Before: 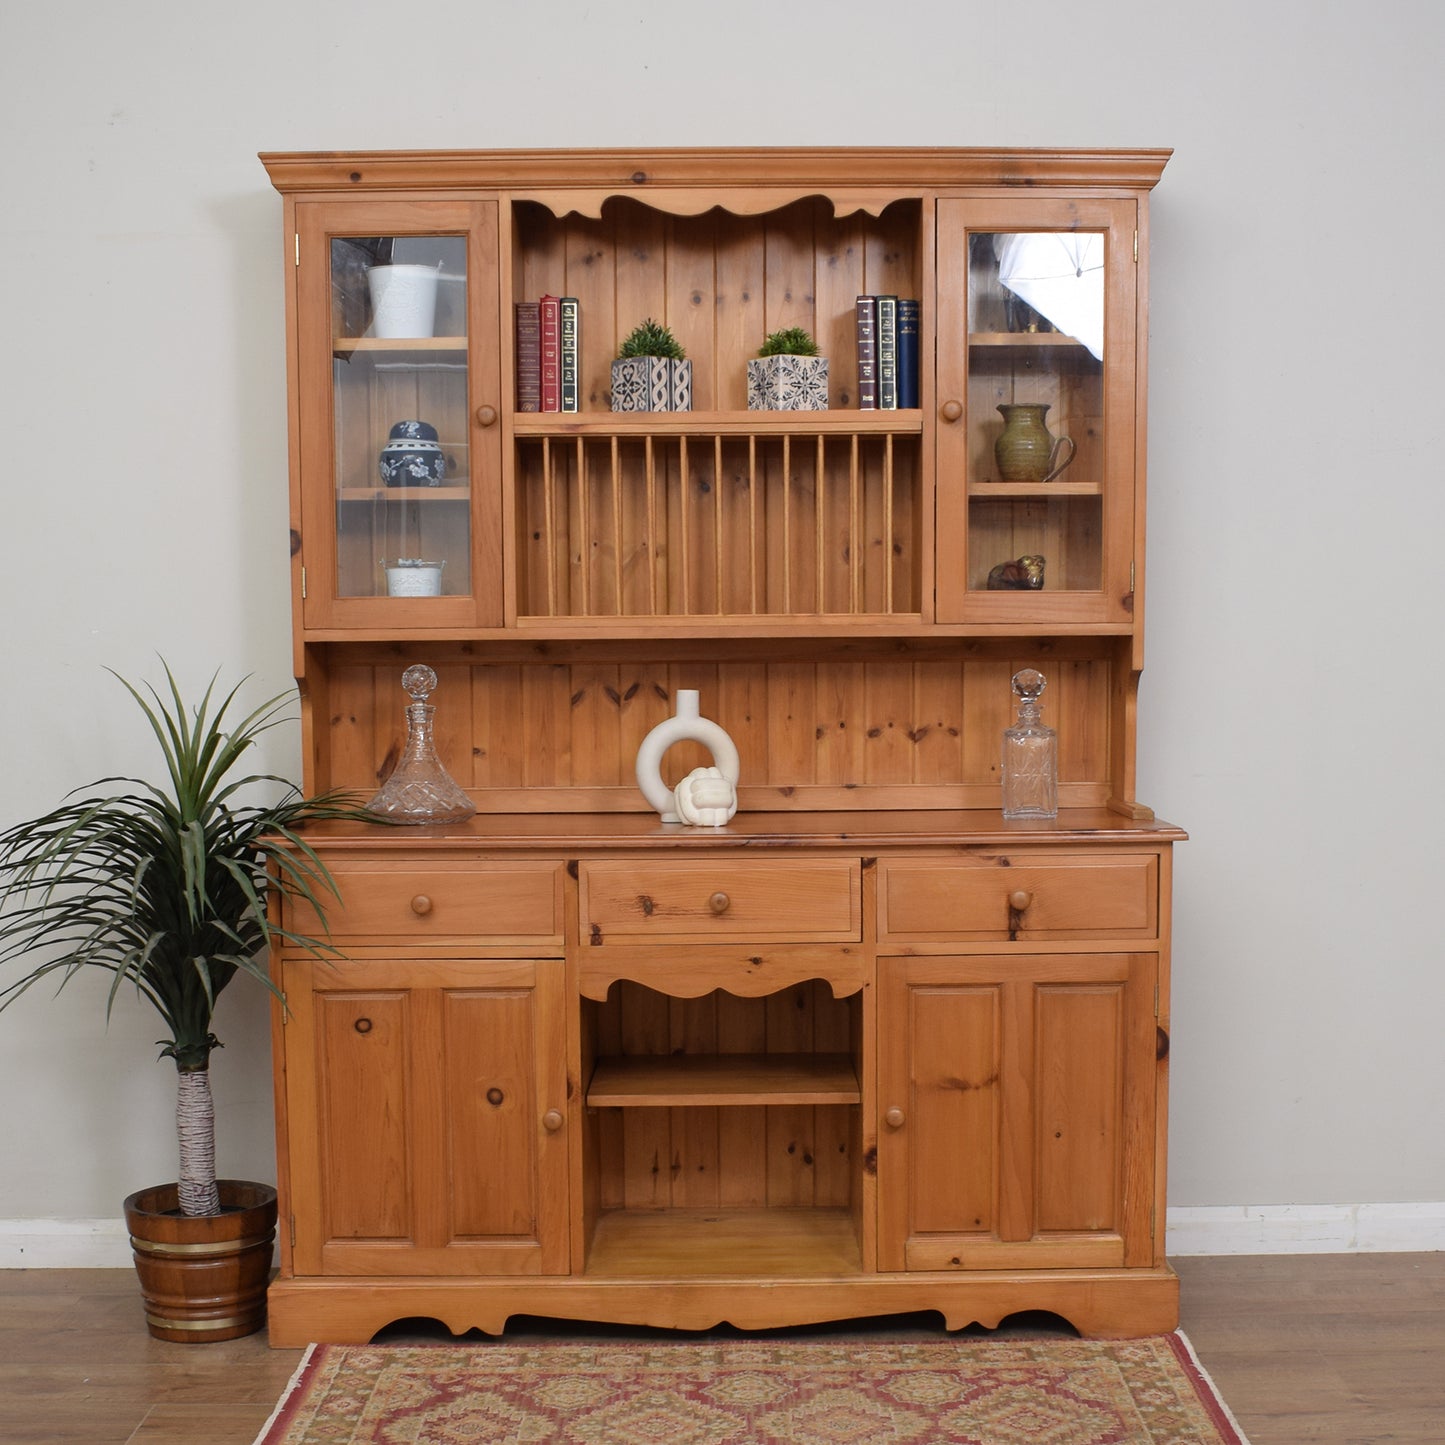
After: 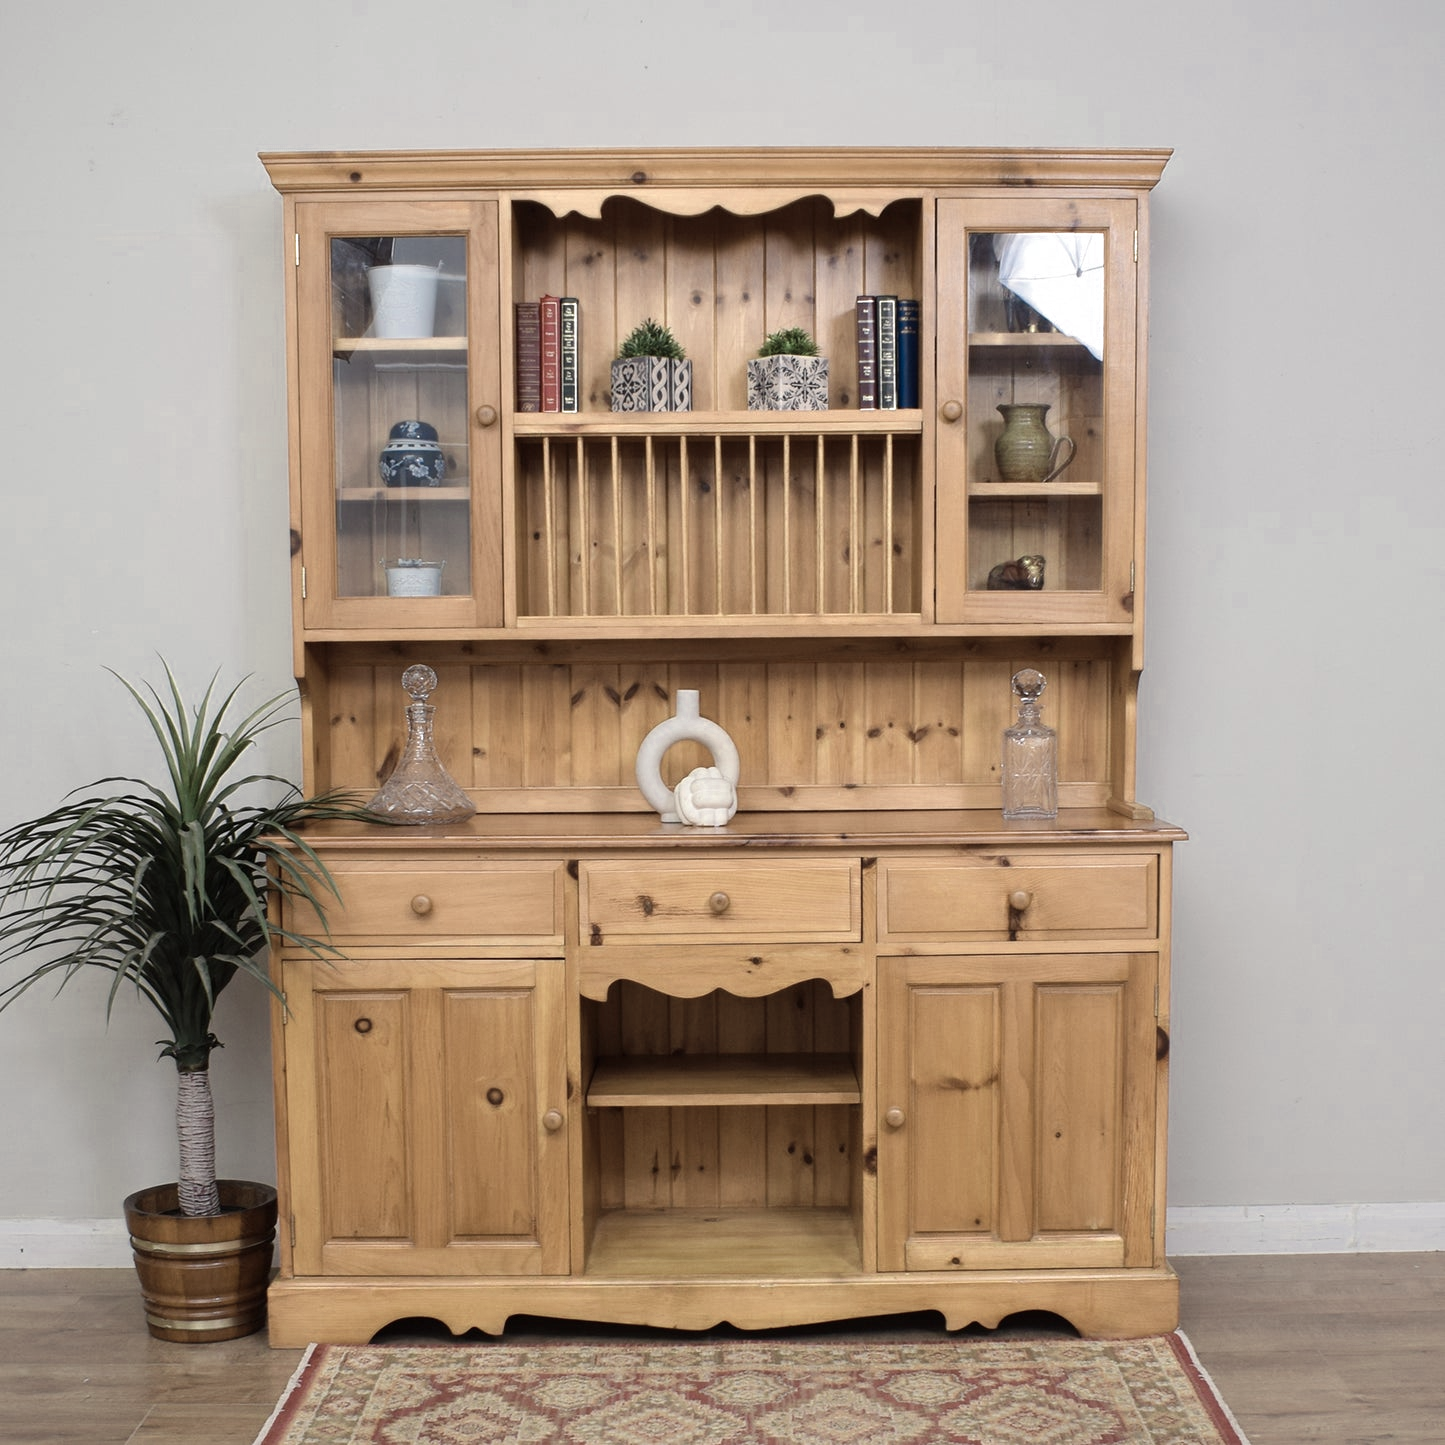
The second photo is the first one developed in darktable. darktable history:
color zones: curves: ch0 [(0.25, 0.667) (0.758, 0.368)]; ch1 [(0.215, 0.245) (0.761, 0.373)]; ch2 [(0.247, 0.554) (0.761, 0.436)]
contrast brightness saturation: brightness -0.018, saturation 0.35
